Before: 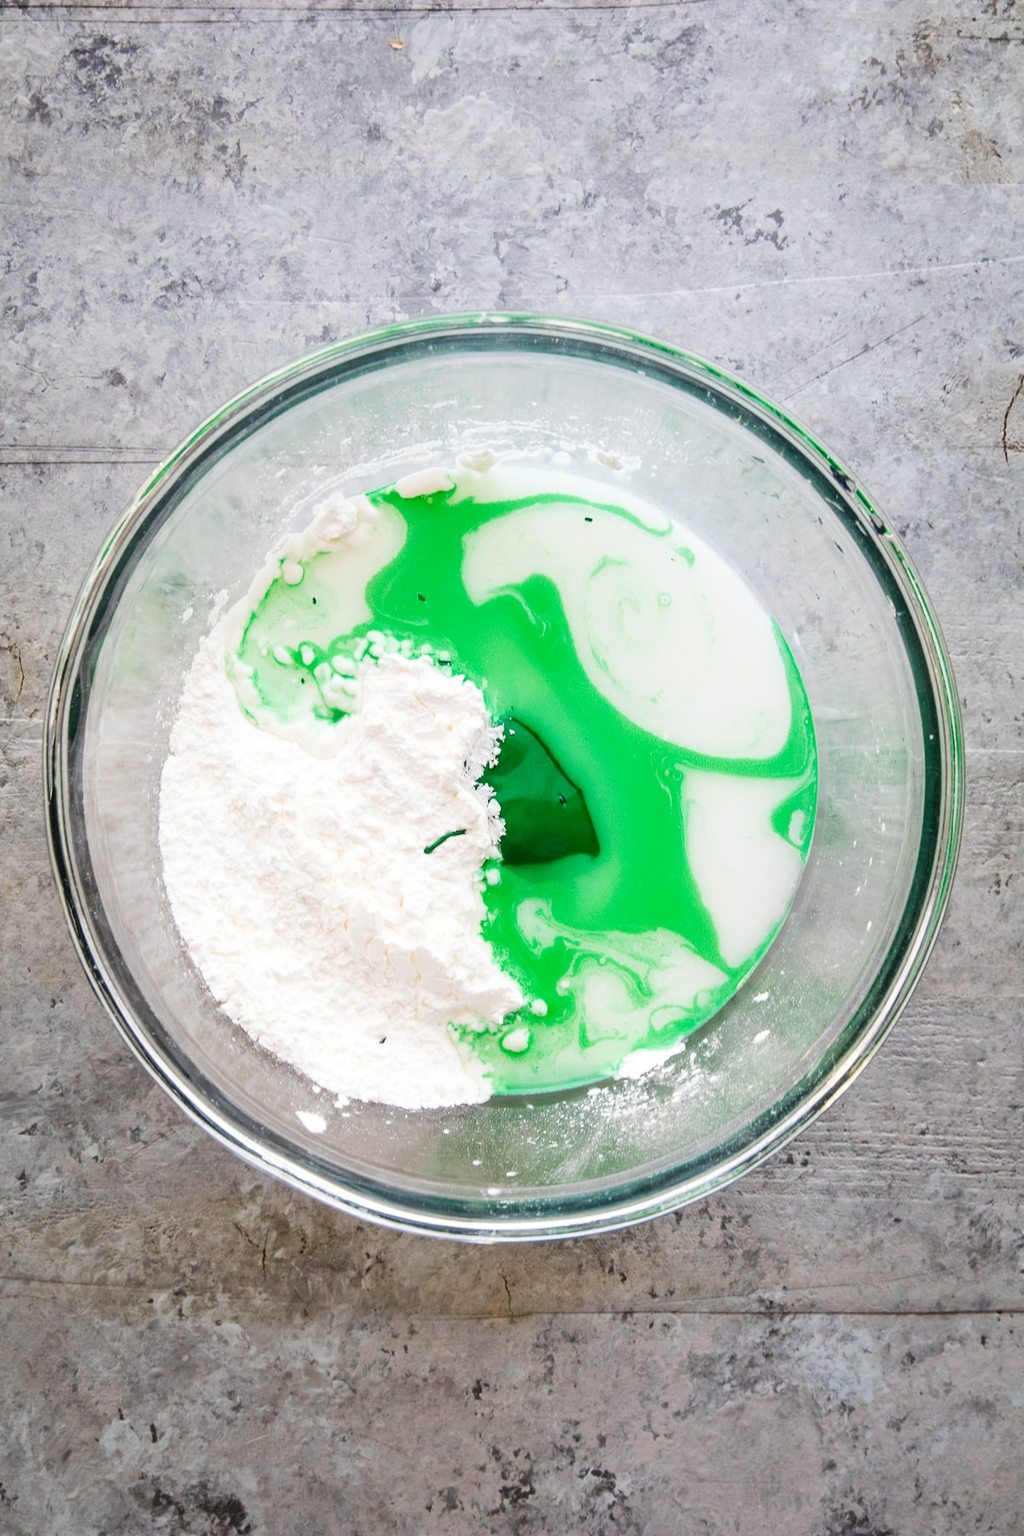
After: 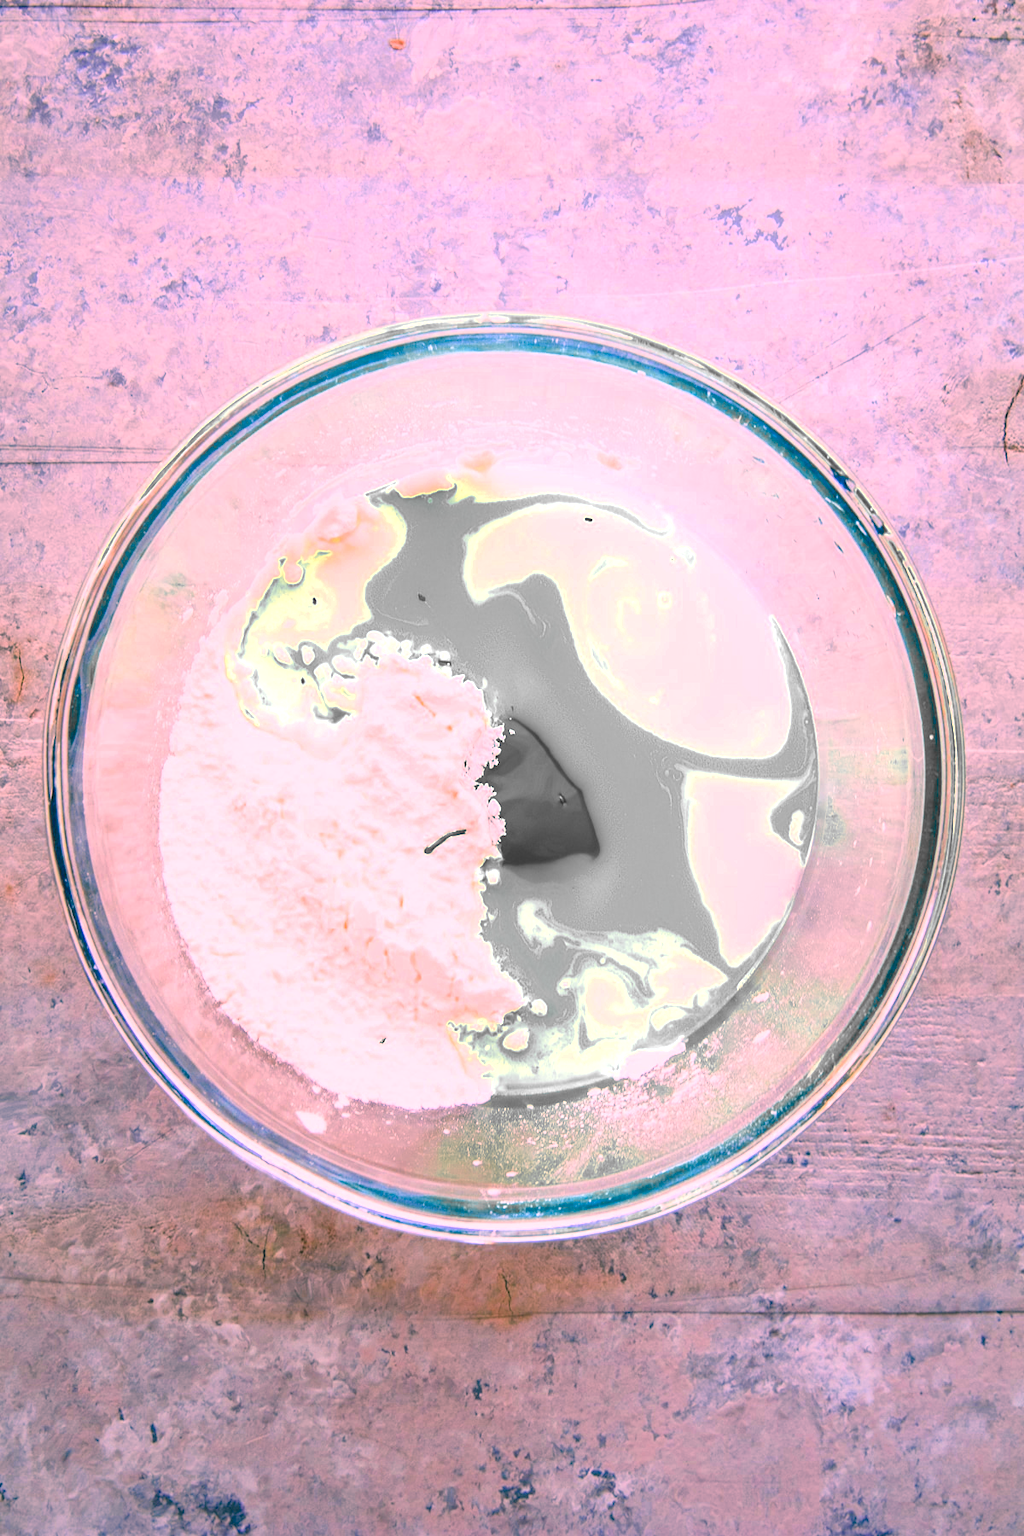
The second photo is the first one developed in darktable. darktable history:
exposure: black level correction 0, exposure 1.1 EV, compensate exposure bias true, compensate highlight preservation false
color correction: highlights a* 17.03, highlights b* 0.205, shadows a* -15.38, shadows b* -14.56, saturation 1.5
color zones: curves: ch0 [(0, 0.363) (0.128, 0.373) (0.25, 0.5) (0.402, 0.407) (0.521, 0.525) (0.63, 0.559) (0.729, 0.662) (0.867, 0.471)]; ch1 [(0, 0.515) (0.136, 0.618) (0.25, 0.5) (0.378, 0) (0.516, 0) (0.622, 0.593) (0.737, 0.819) (0.87, 0.593)]; ch2 [(0, 0.529) (0.128, 0.471) (0.282, 0.451) (0.386, 0.662) (0.516, 0.525) (0.633, 0.554) (0.75, 0.62) (0.875, 0.441)]
tone equalizer: -8 EV 0.25 EV, -7 EV 0.417 EV, -6 EV 0.417 EV, -5 EV 0.25 EV, -3 EV -0.25 EV, -2 EV -0.417 EV, -1 EV -0.417 EV, +0 EV -0.25 EV, edges refinement/feathering 500, mask exposure compensation -1.57 EV, preserve details guided filter
